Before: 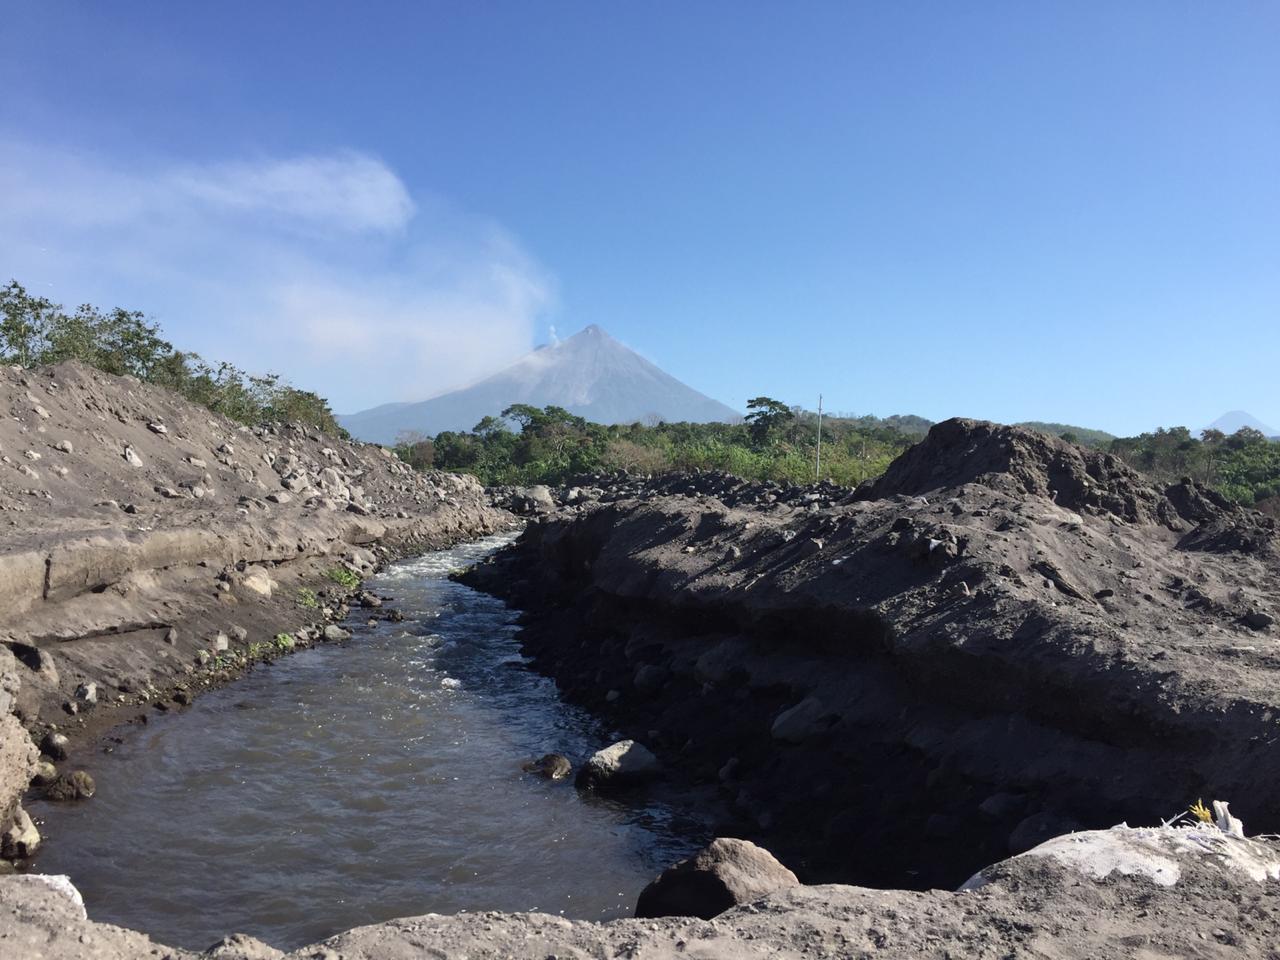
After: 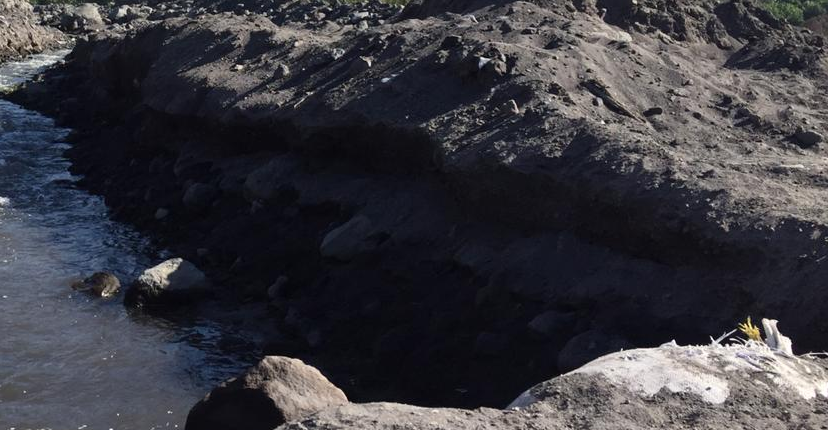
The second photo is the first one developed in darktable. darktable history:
crop and rotate: left 35.262%, top 50.258%, bottom 4.86%
